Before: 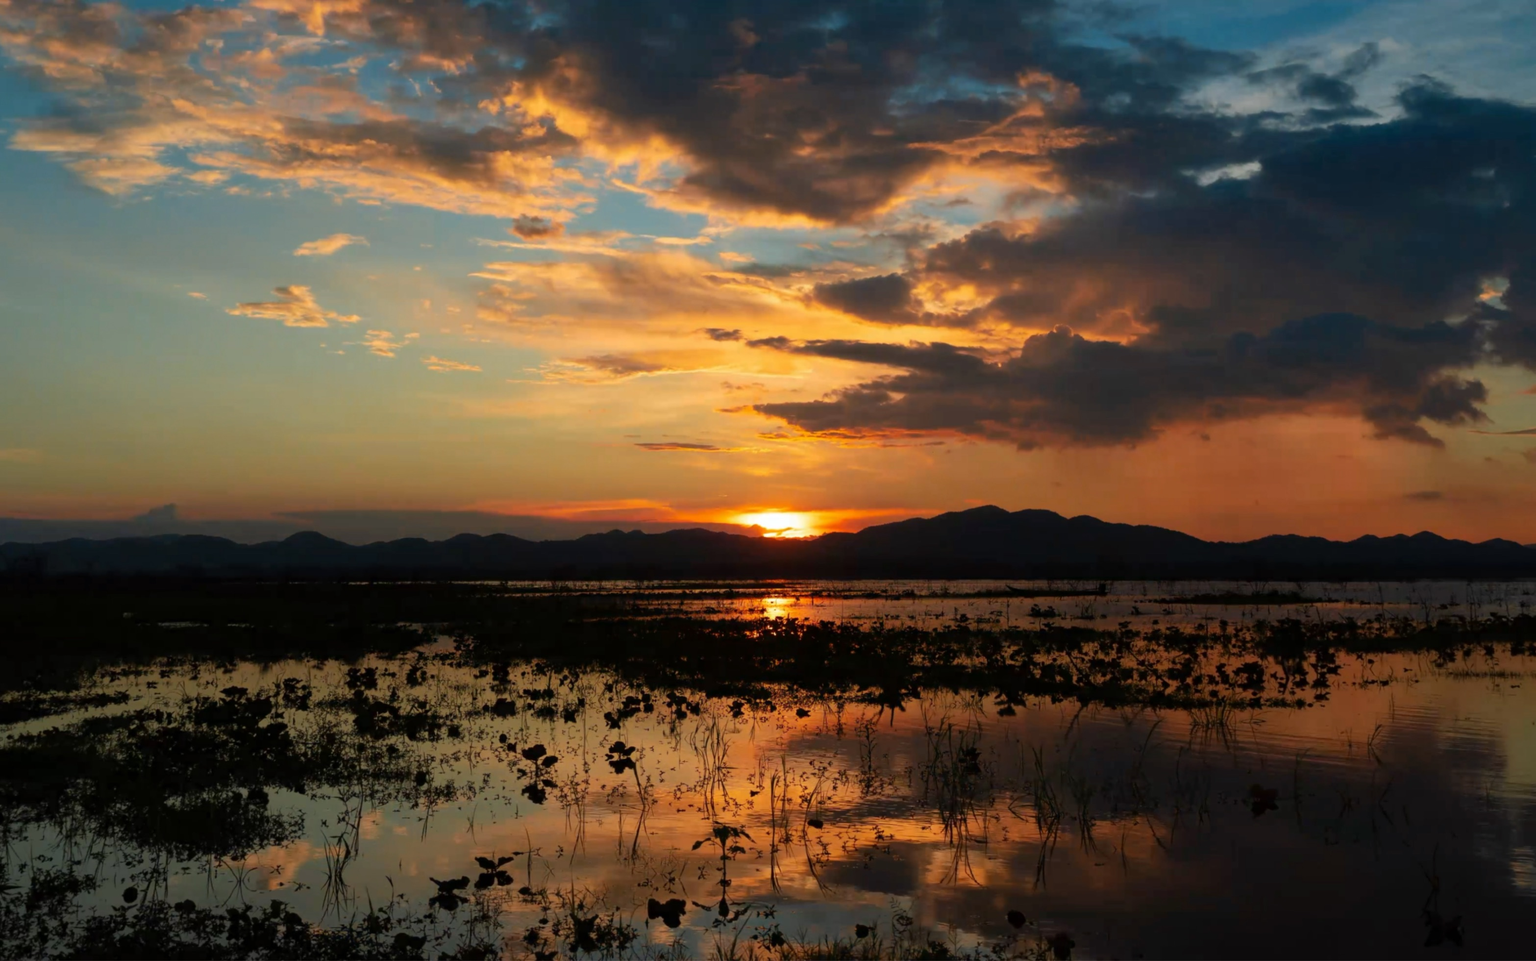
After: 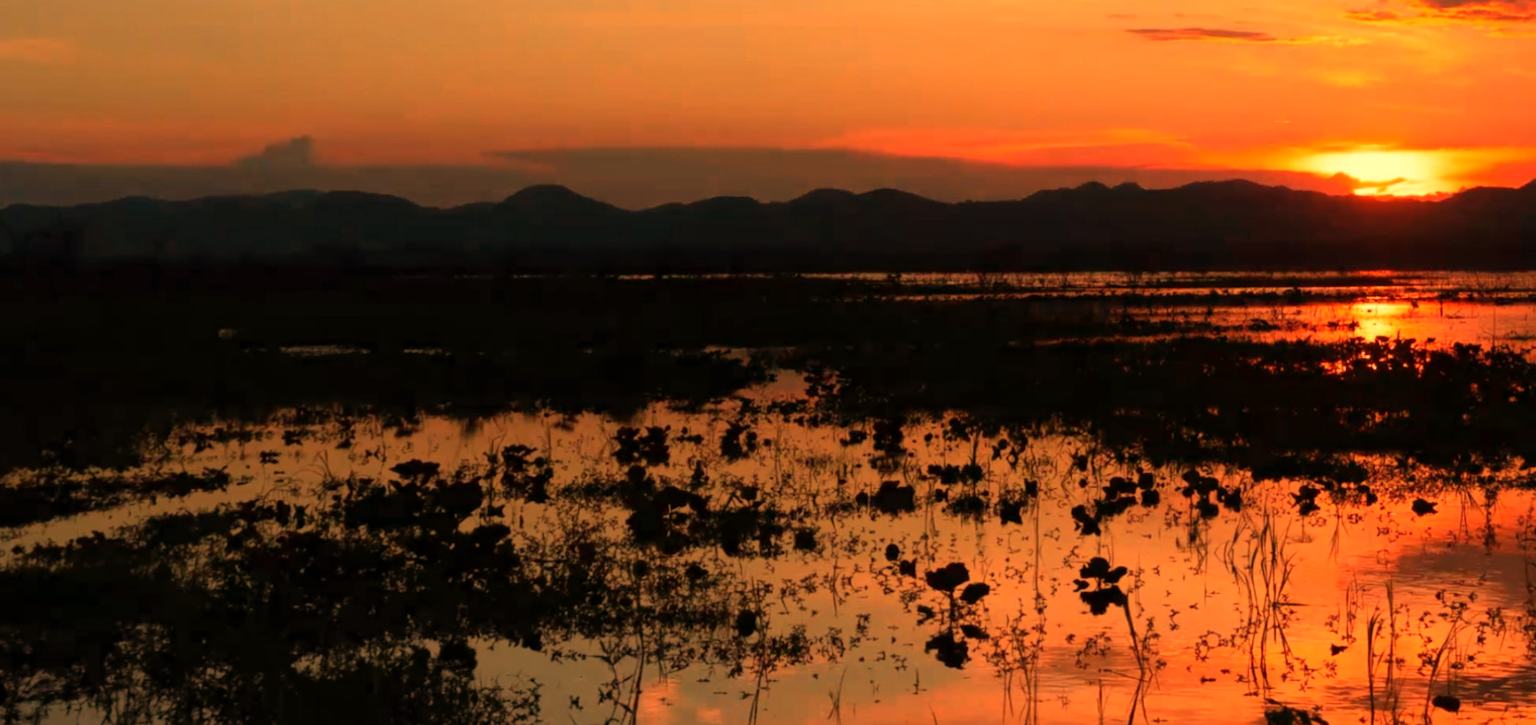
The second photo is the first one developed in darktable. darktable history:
crop: top 44.483%, right 43.593%, bottom 12.892%
white balance: red 1.467, blue 0.684
